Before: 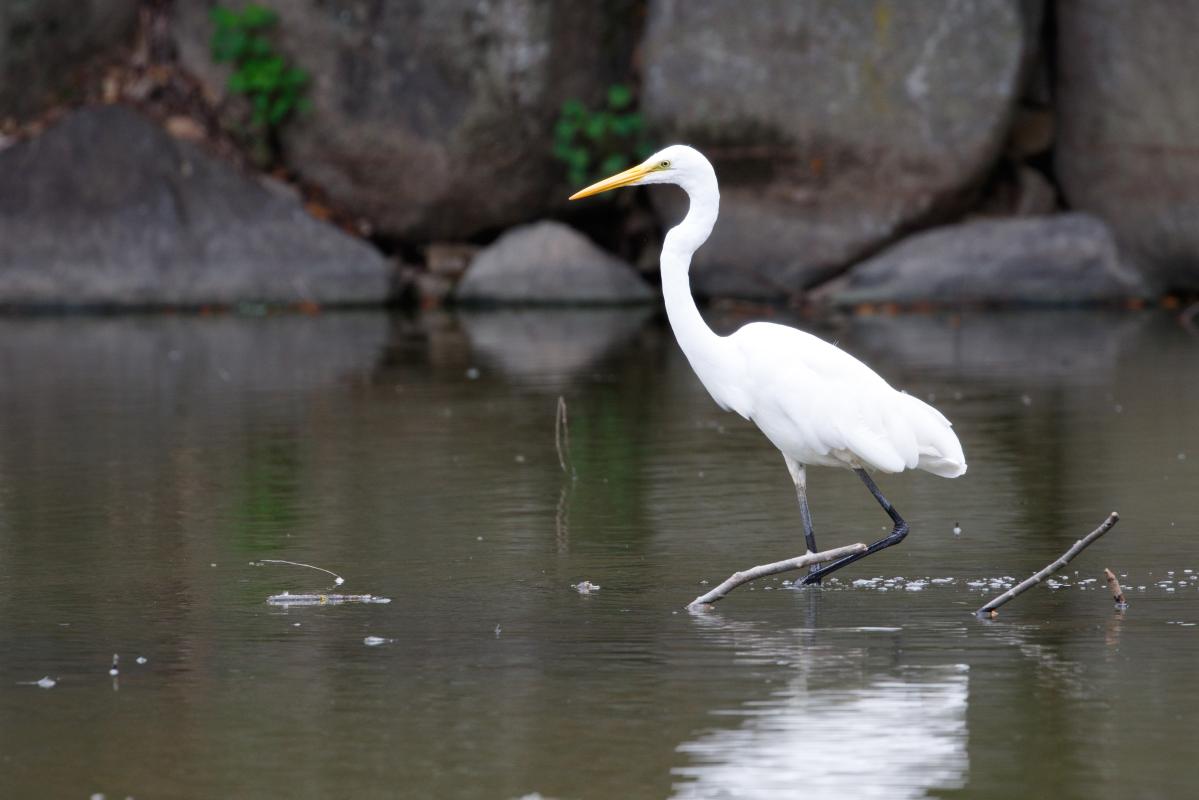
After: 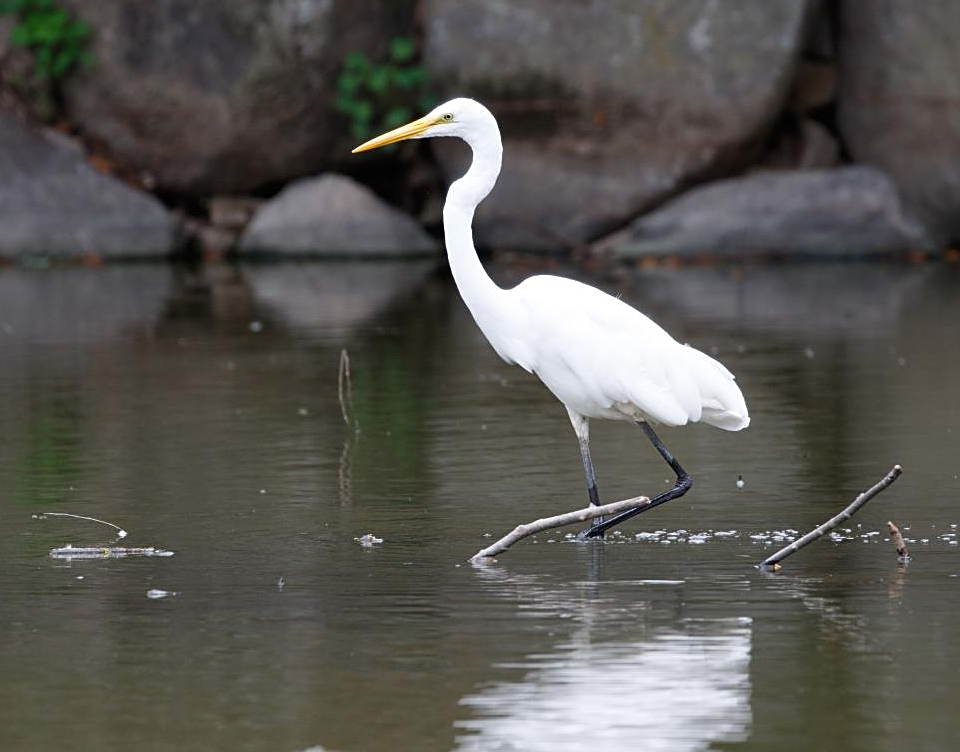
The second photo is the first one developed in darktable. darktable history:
contrast brightness saturation: saturation -0.055
sharpen: on, module defaults
crop and rotate: left 18.125%, top 5.97%, right 1.781%
